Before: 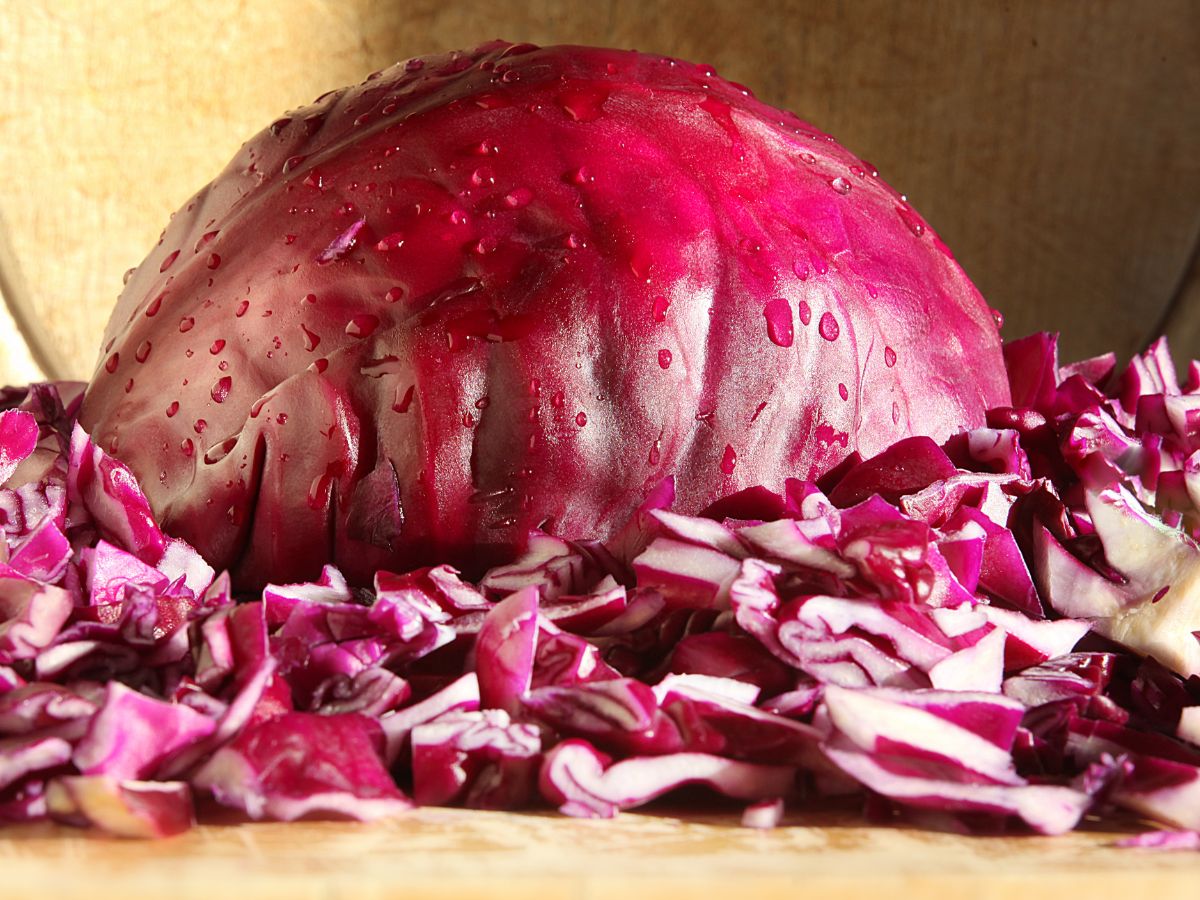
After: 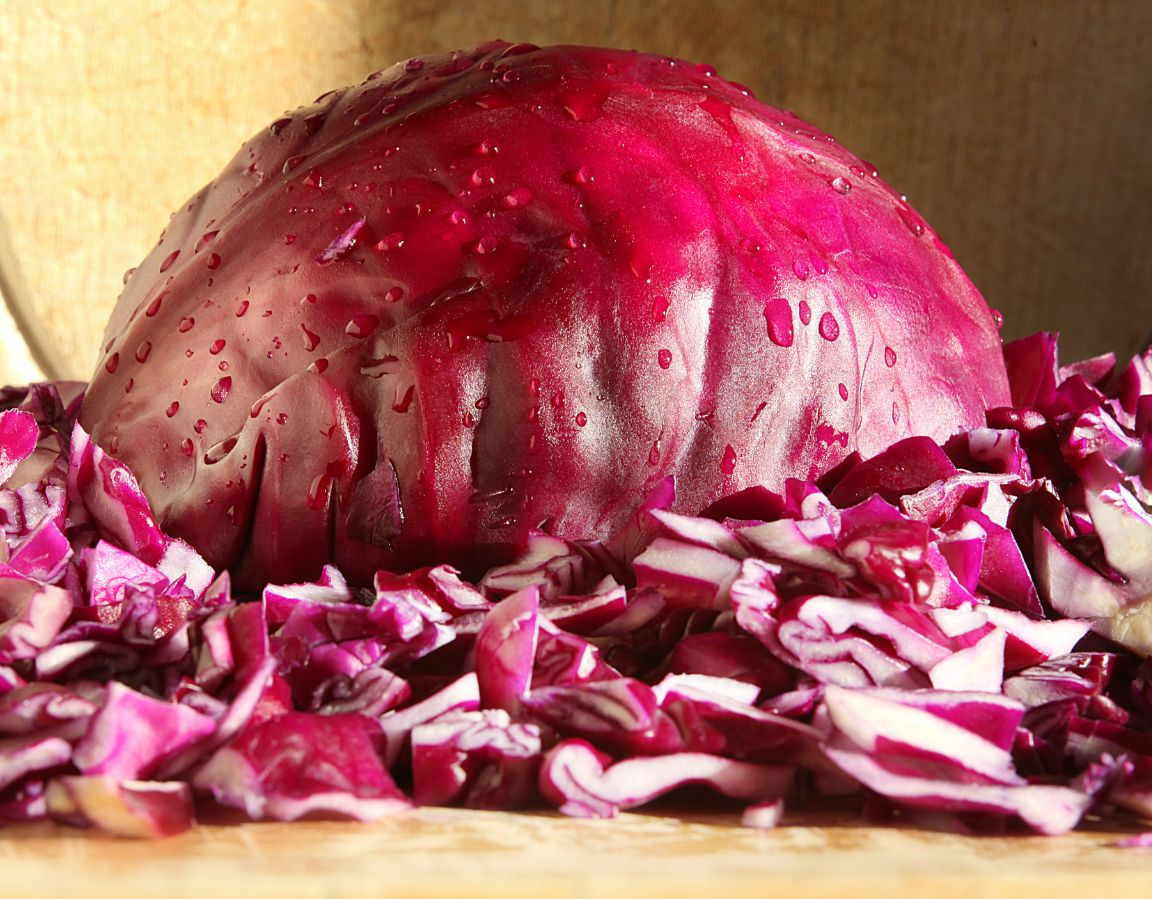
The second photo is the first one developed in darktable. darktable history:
crop: right 3.944%, bottom 0.025%
